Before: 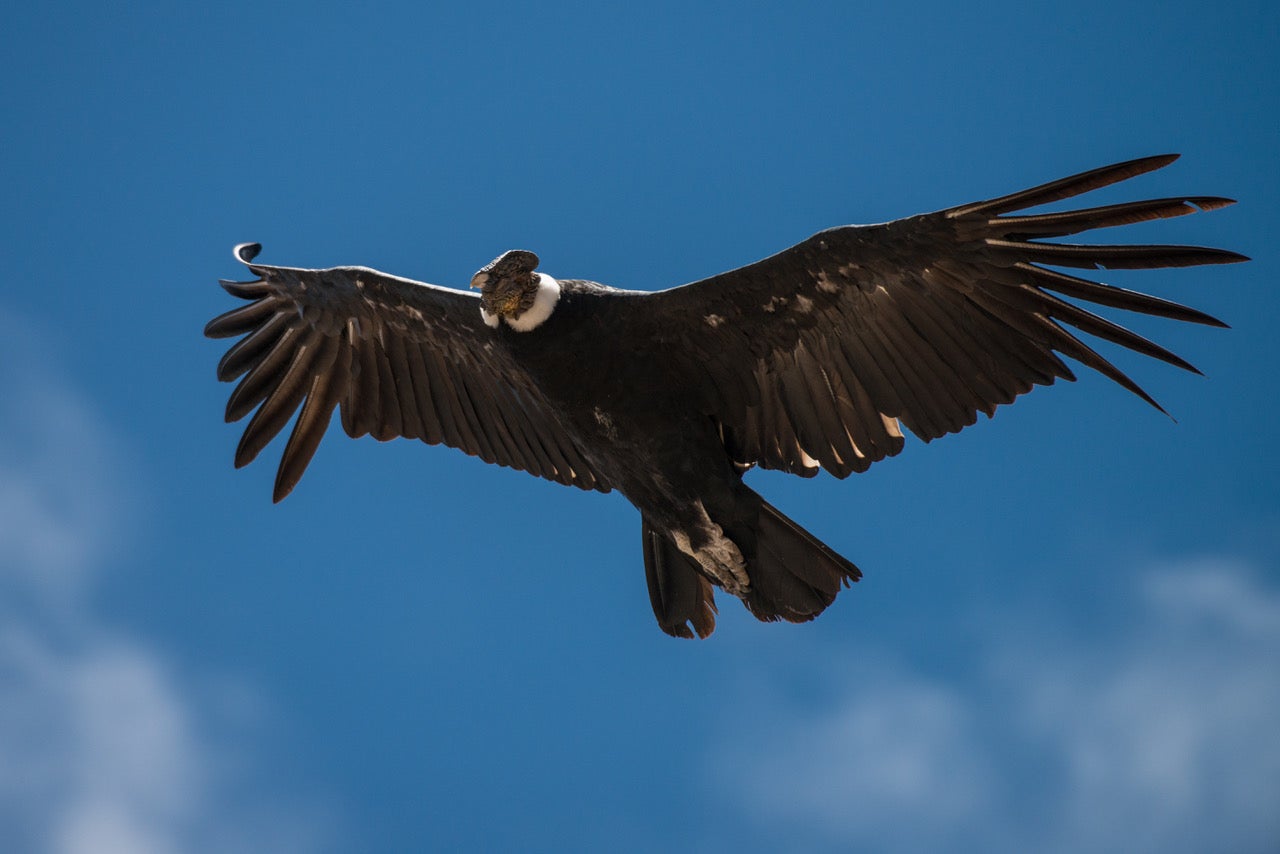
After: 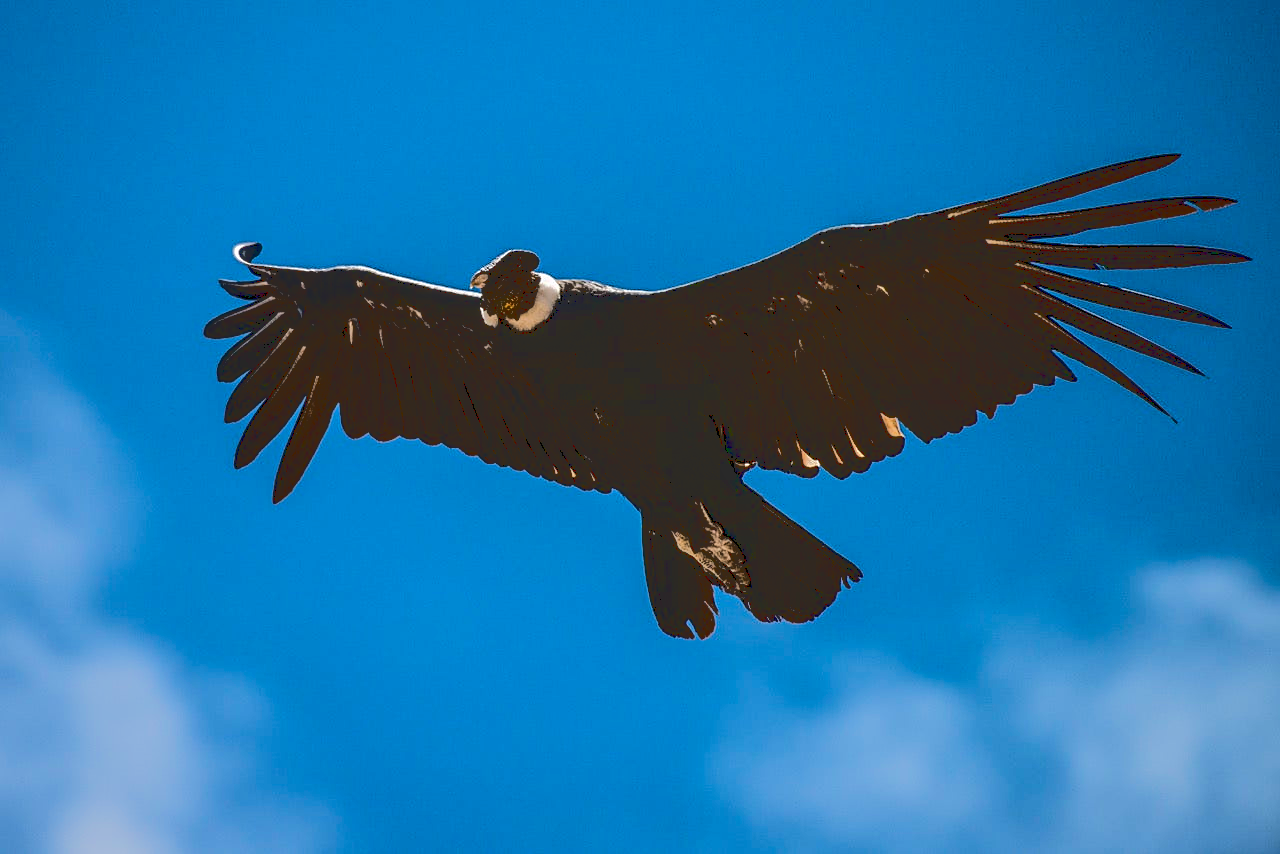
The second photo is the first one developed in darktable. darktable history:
sharpen: on, module defaults
exposure: exposure -0.05 EV
local contrast: on, module defaults
base curve: curves: ch0 [(0.065, 0.026) (0.236, 0.358) (0.53, 0.546) (0.777, 0.841) (0.924, 0.992)], preserve colors average RGB
color balance rgb: perceptual saturation grading › global saturation 30%, global vibrance 20%
